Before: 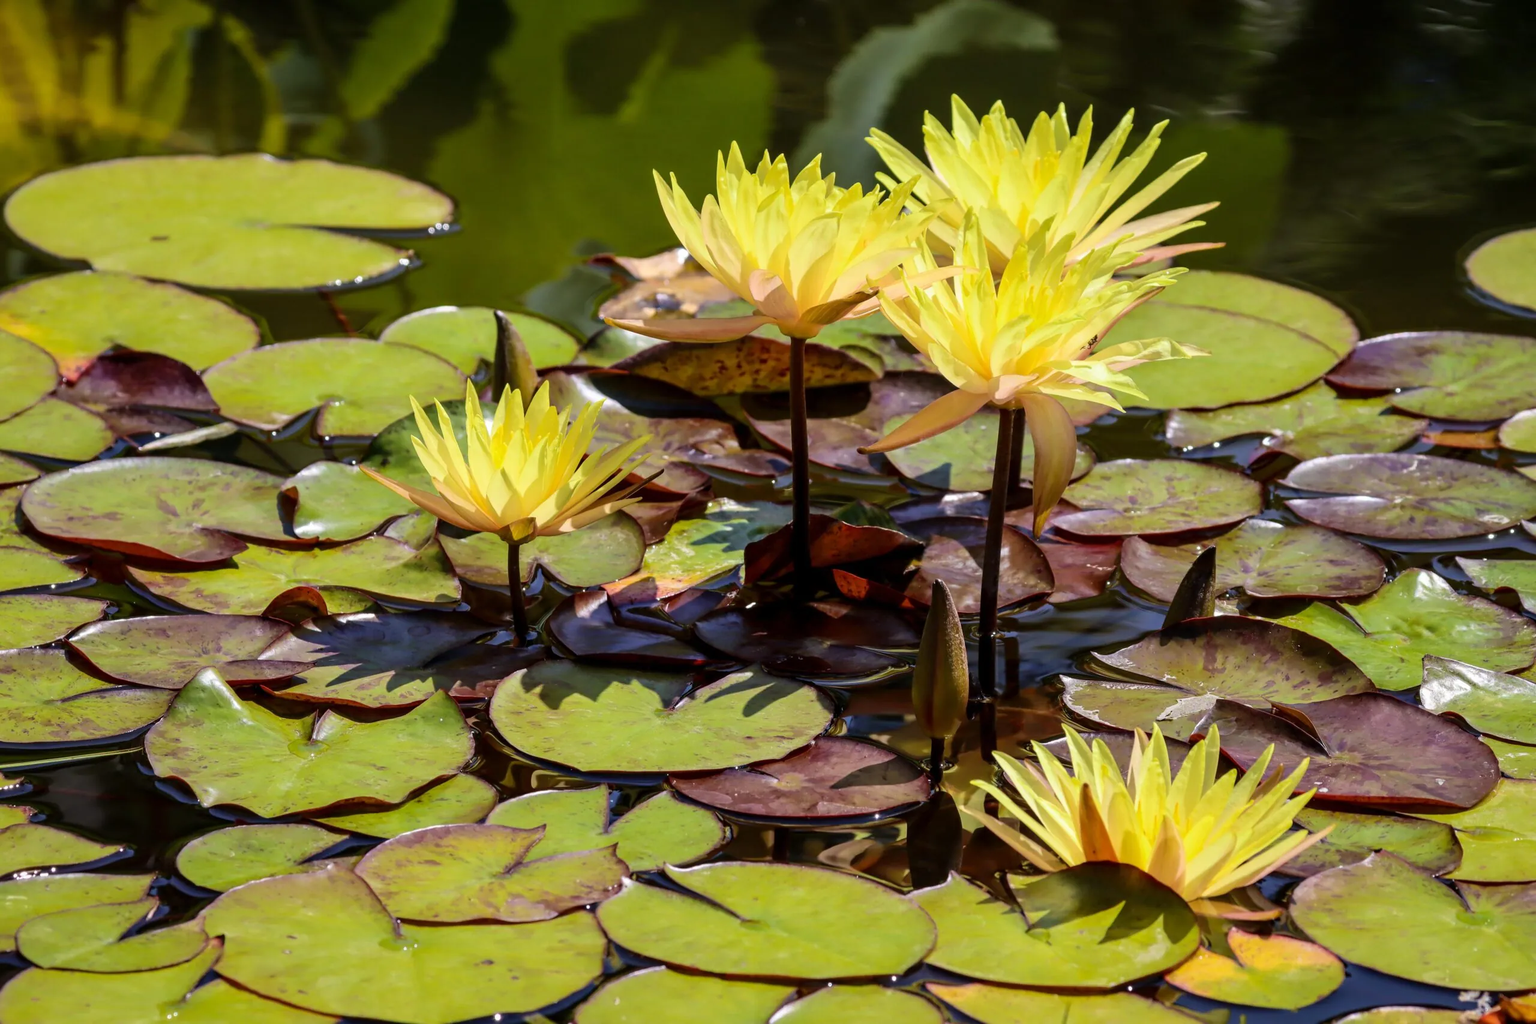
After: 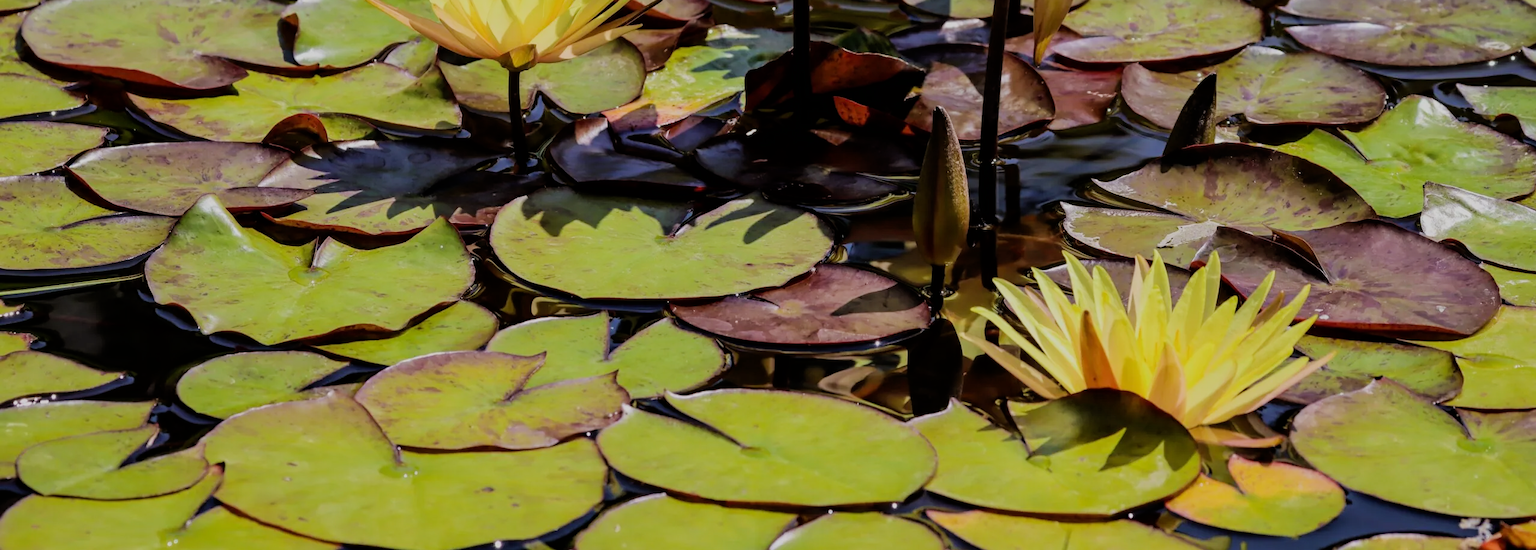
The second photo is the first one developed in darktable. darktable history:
crop and rotate: top 46.237%
filmic rgb: black relative exposure -7.32 EV, white relative exposure 5.09 EV, hardness 3.2
